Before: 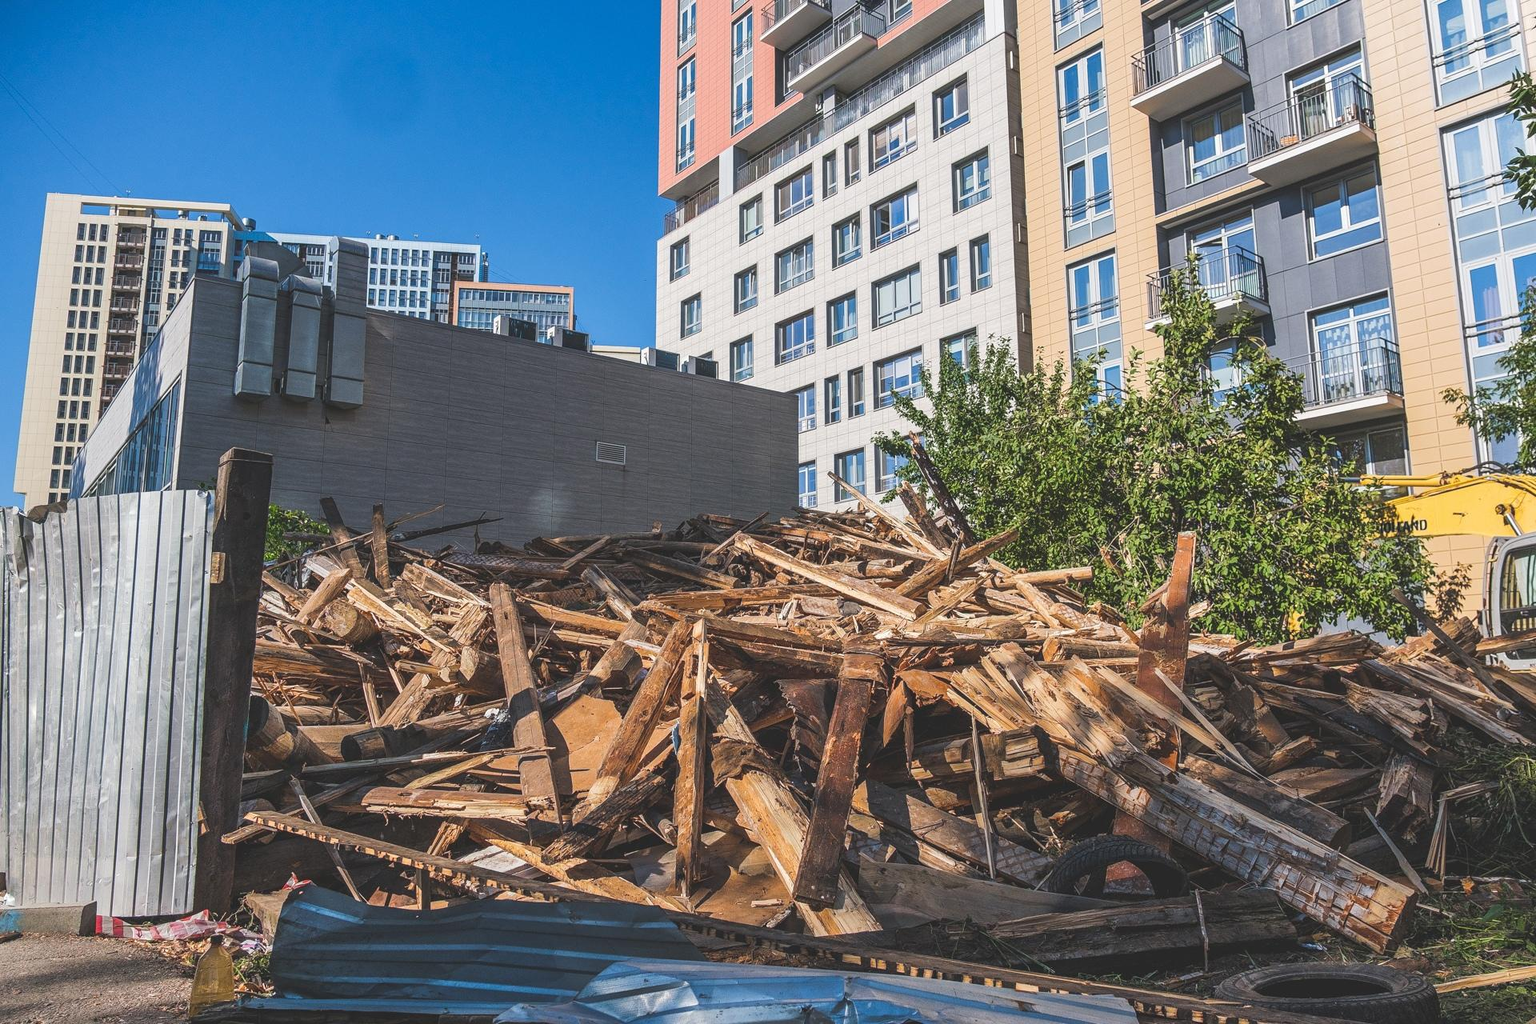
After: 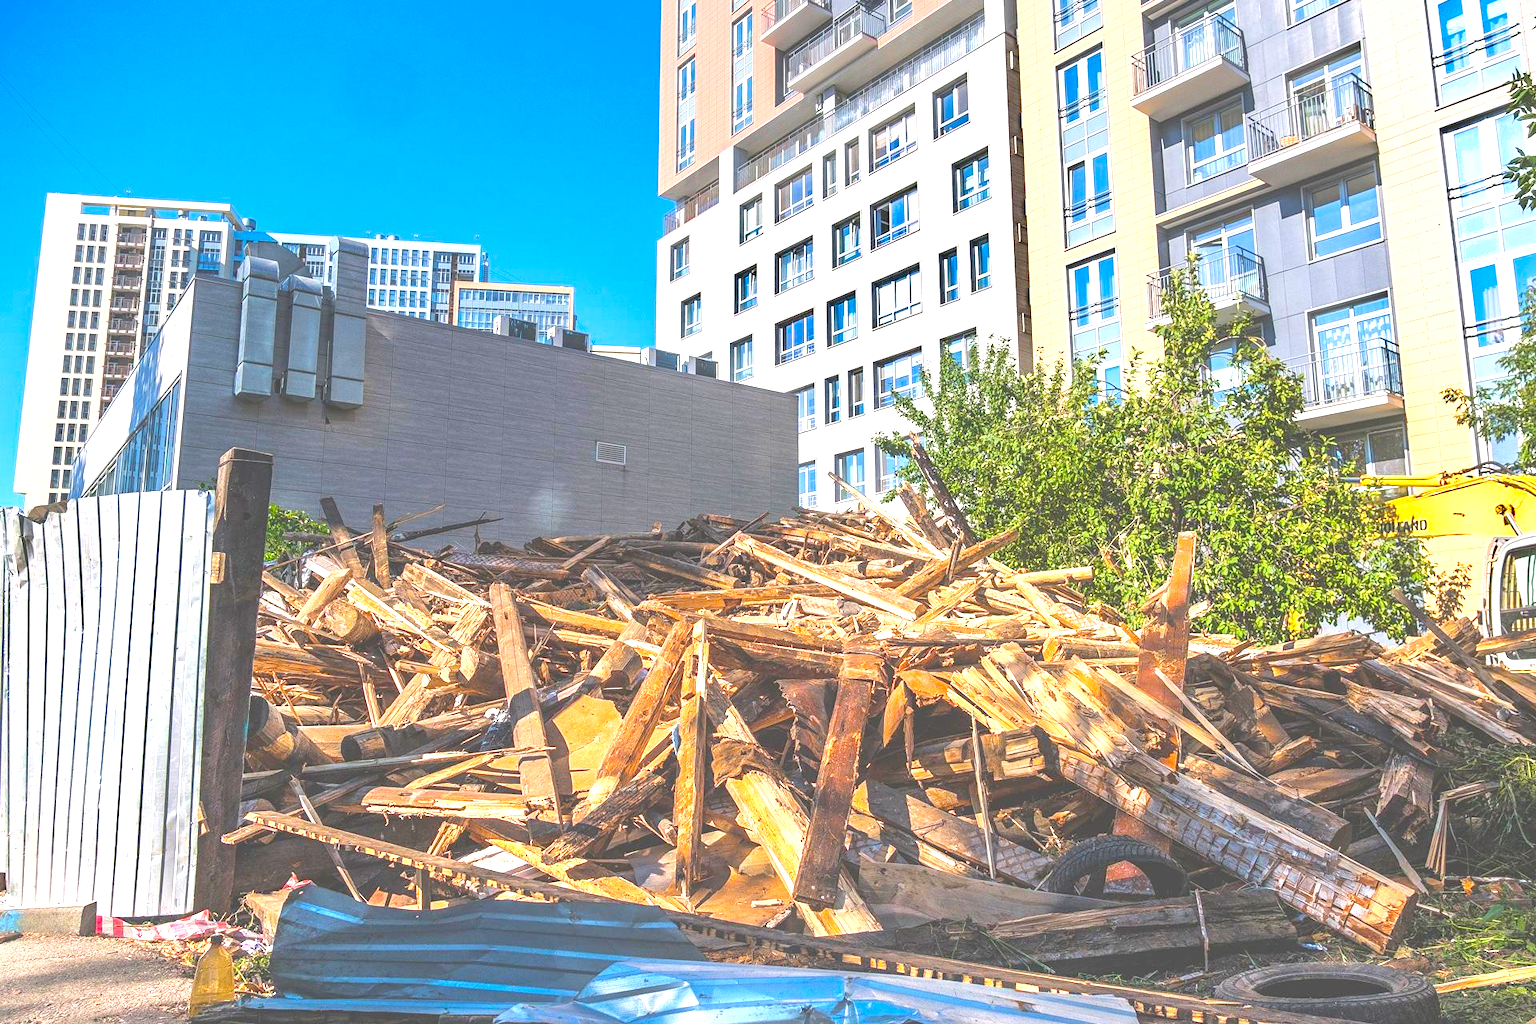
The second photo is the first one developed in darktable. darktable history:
contrast equalizer: octaves 7, y [[0.6 ×6], [0.55 ×6], [0 ×6], [0 ×6], [0 ×6]], mix -0.3
exposure: exposure 1.25 EV, compensate exposure bias true, compensate highlight preservation false
shadows and highlights: radius 44.78, white point adjustment 6.64, compress 79.65%, highlights color adjustment 78.42%, soften with gaussian
color balance rgb: perceptual saturation grading › global saturation 25%, perceptual brilliance grading › mid-tones 10%, perceptual brilliance grading › shadows 15%, global vibrance 20%
graduated density: on, module defaults
